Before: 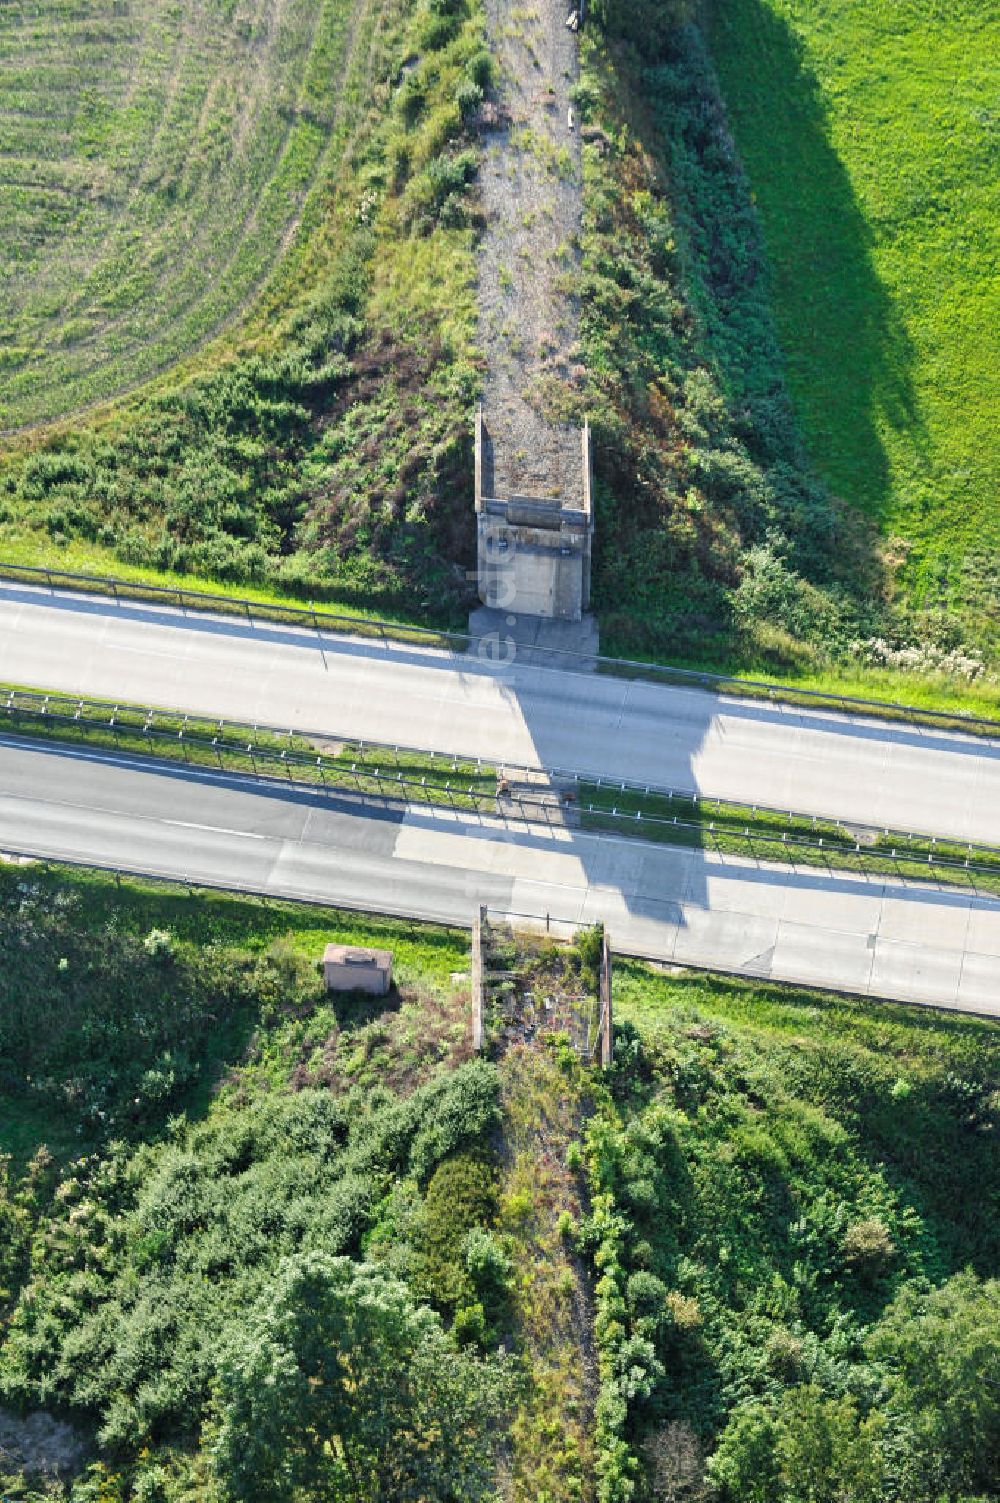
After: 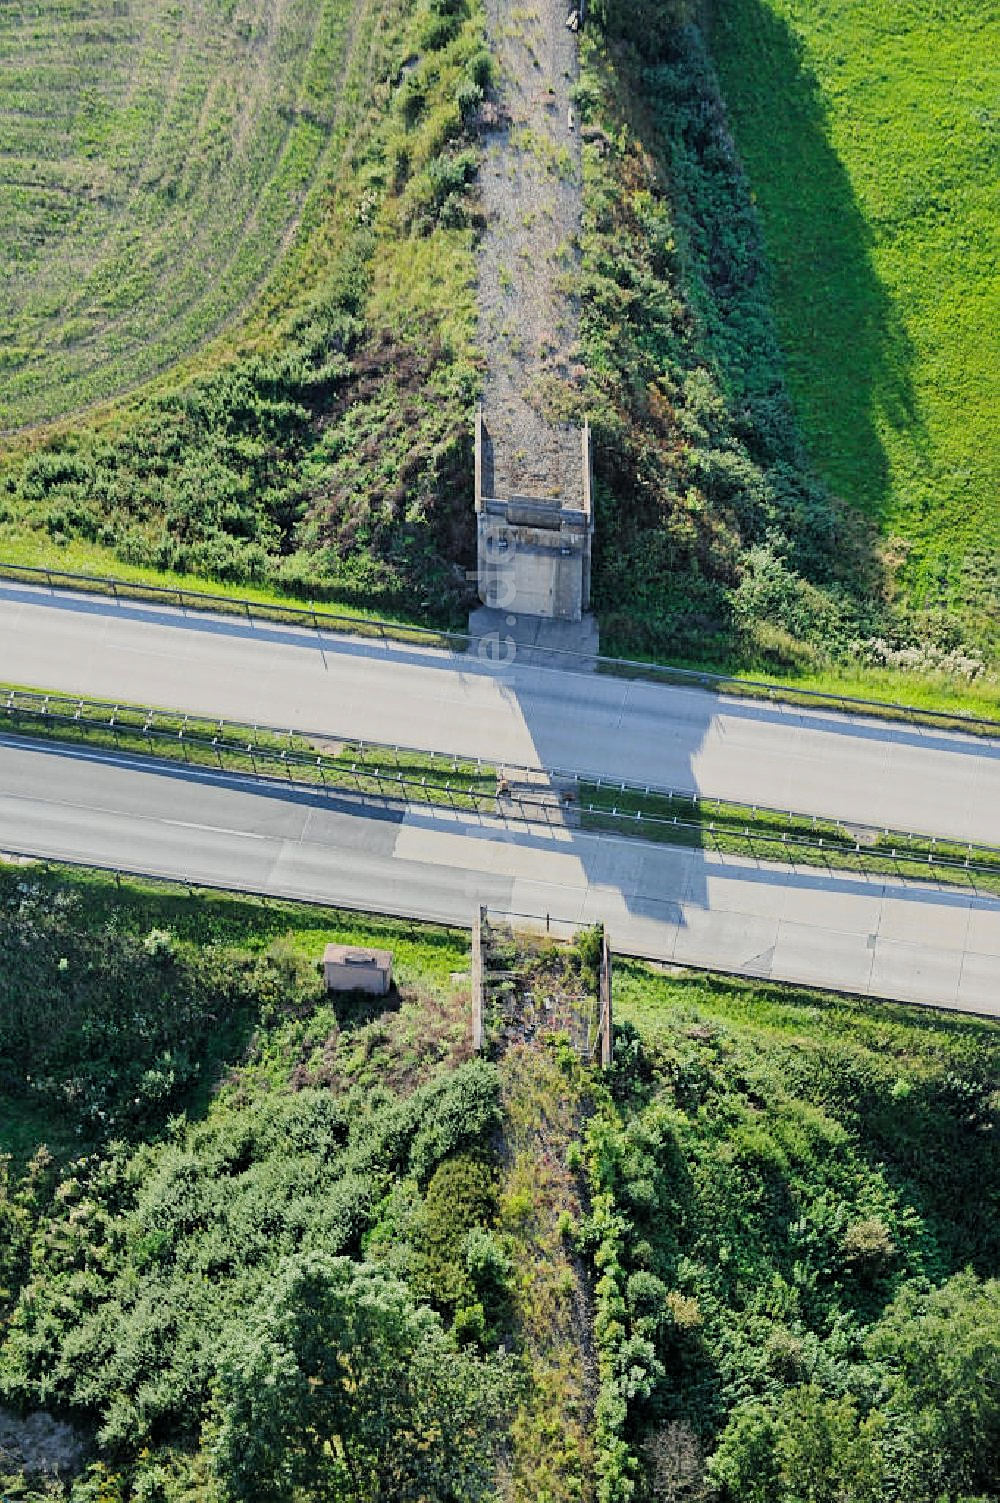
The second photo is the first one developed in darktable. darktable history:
tone equalizer: on, module defaults
filmic rgb: black relative exposure -7.65 EV, white relative exposure 4.56 EV, hardness 3.61, color science v6 (2022)
sharpen: on, module defaults
